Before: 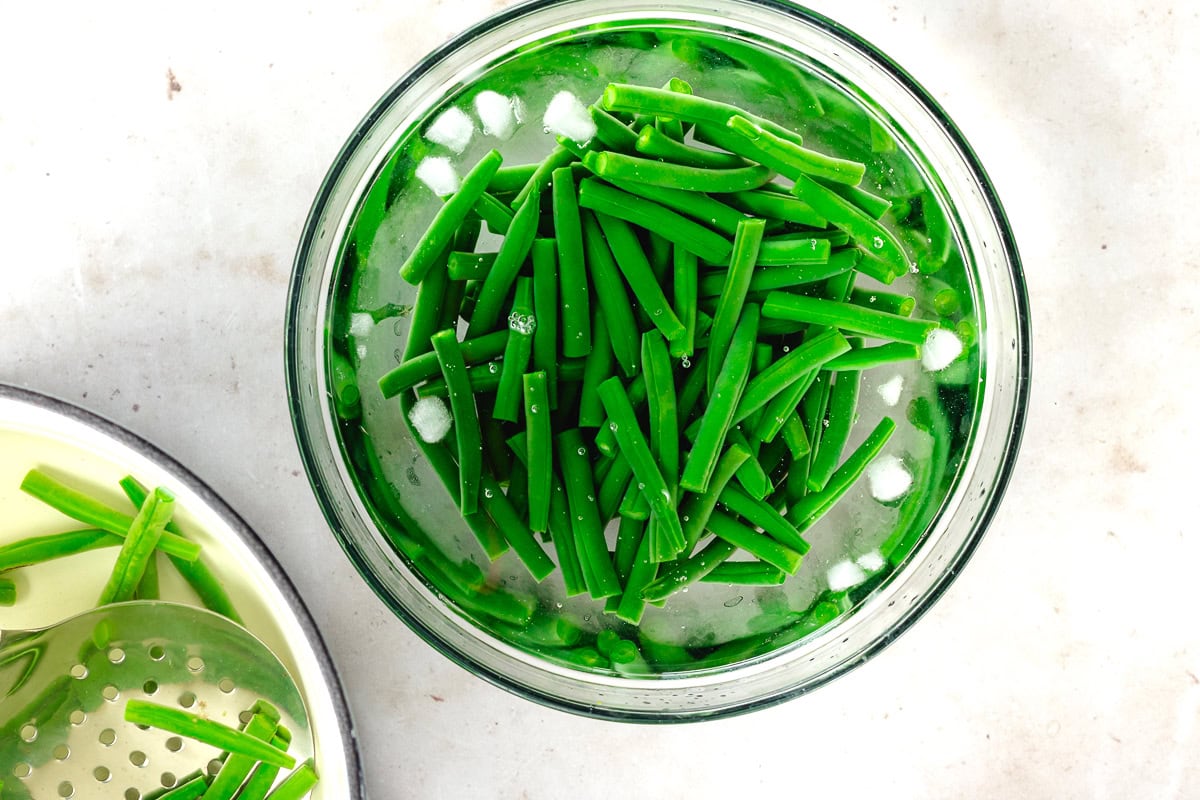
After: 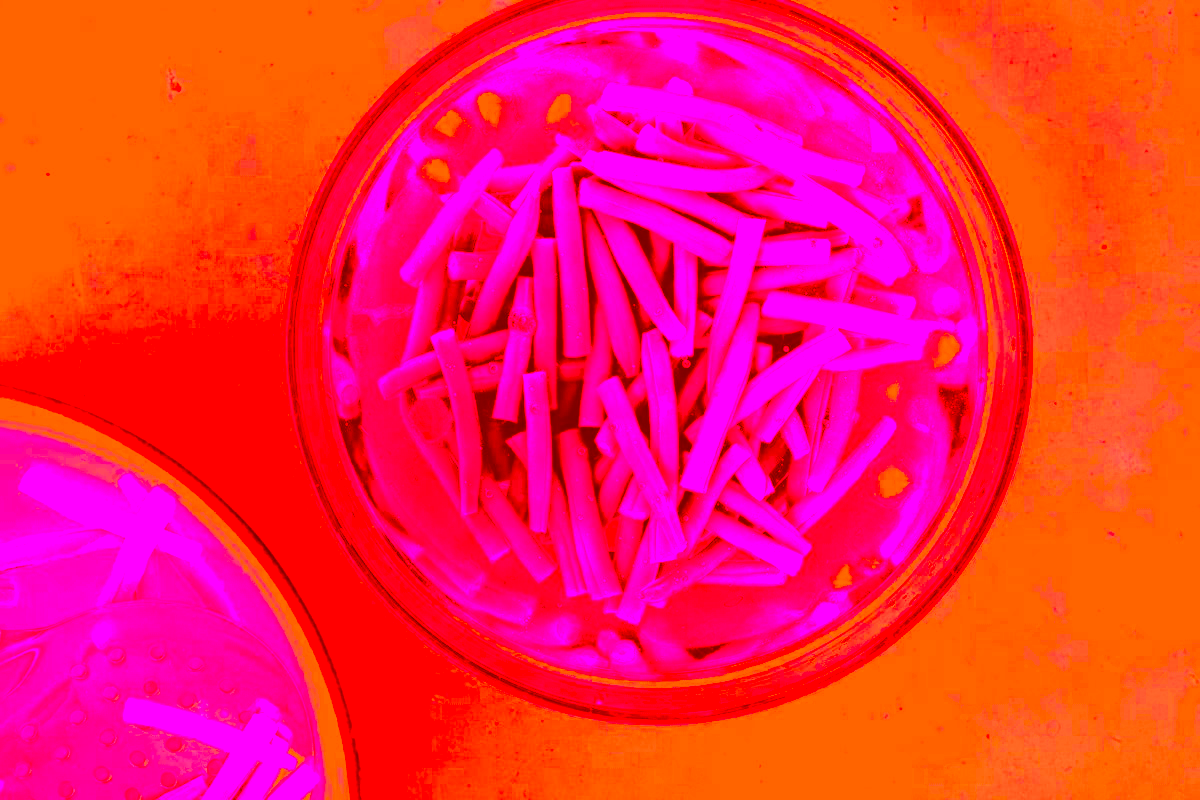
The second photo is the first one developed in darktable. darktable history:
haze removal: compatibility mode true, adaptive false
color correction: highlights a* -39.68, highlights b* -40, shadows a* -40, shadows b* -40, saturation -3
